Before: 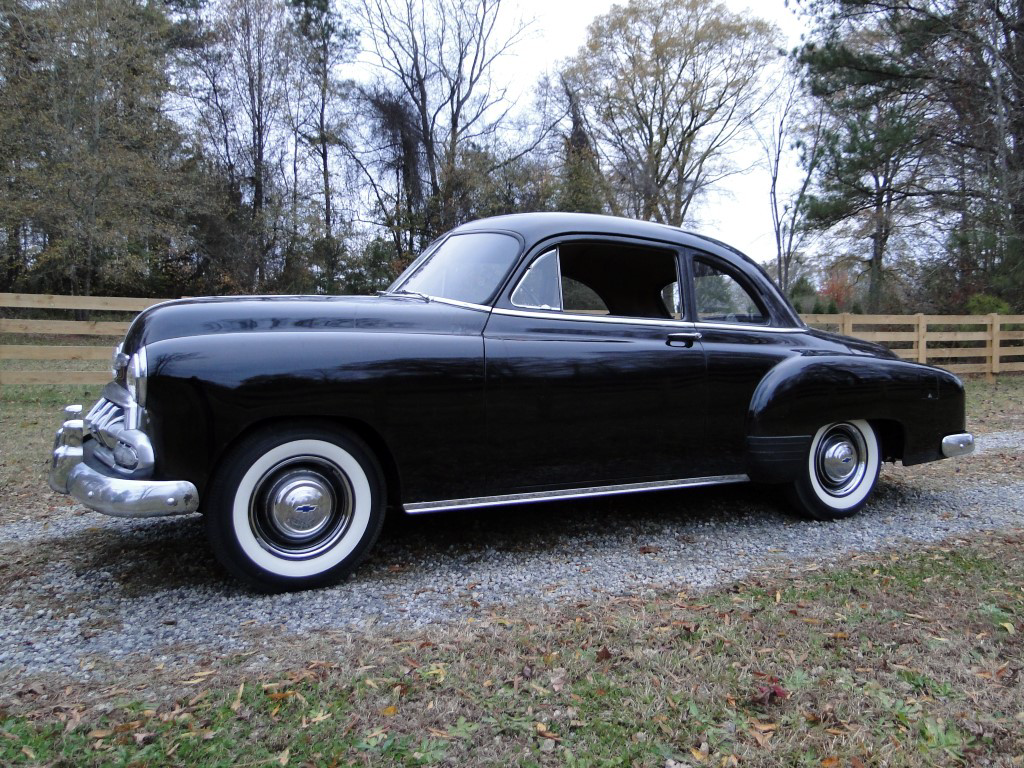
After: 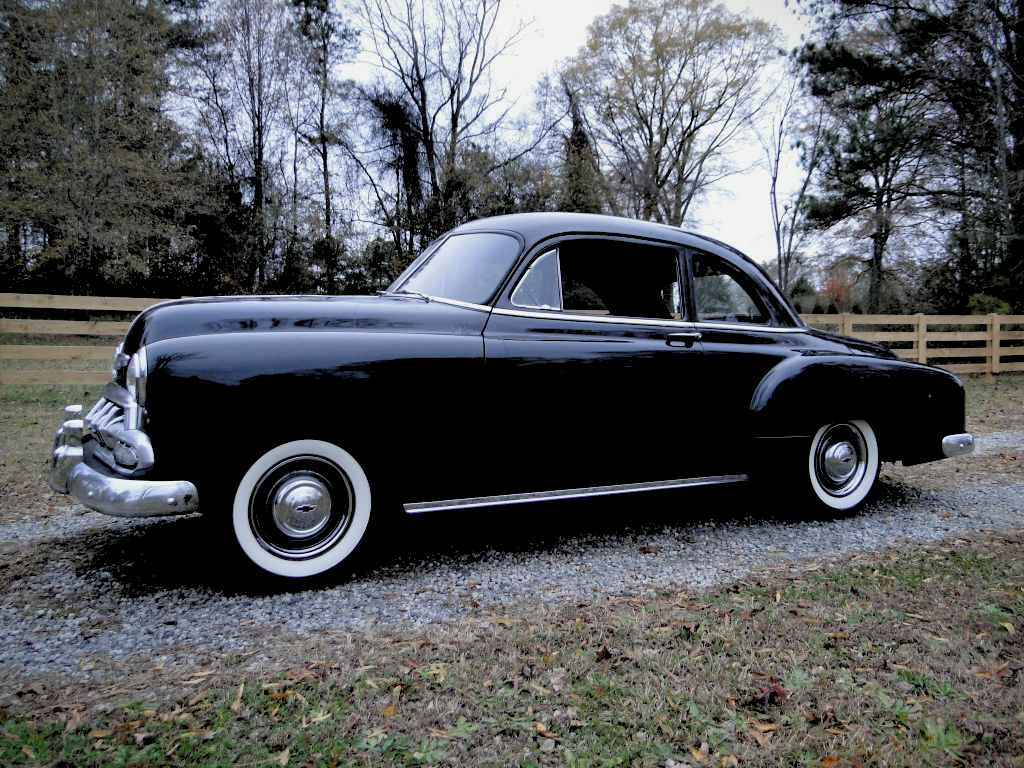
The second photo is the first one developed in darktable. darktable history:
rgb levels: levels [[0.029, 0.461, 0.922], [0, 0.5, 1], [0, 0.5, 1]]
exposure: exposure -0.293 EV, compensate highlight preservation false
vignetting: fall-off start 88.53%, fall-off radius 44.2%, saturation 0.376, width/height ratio 1.161
